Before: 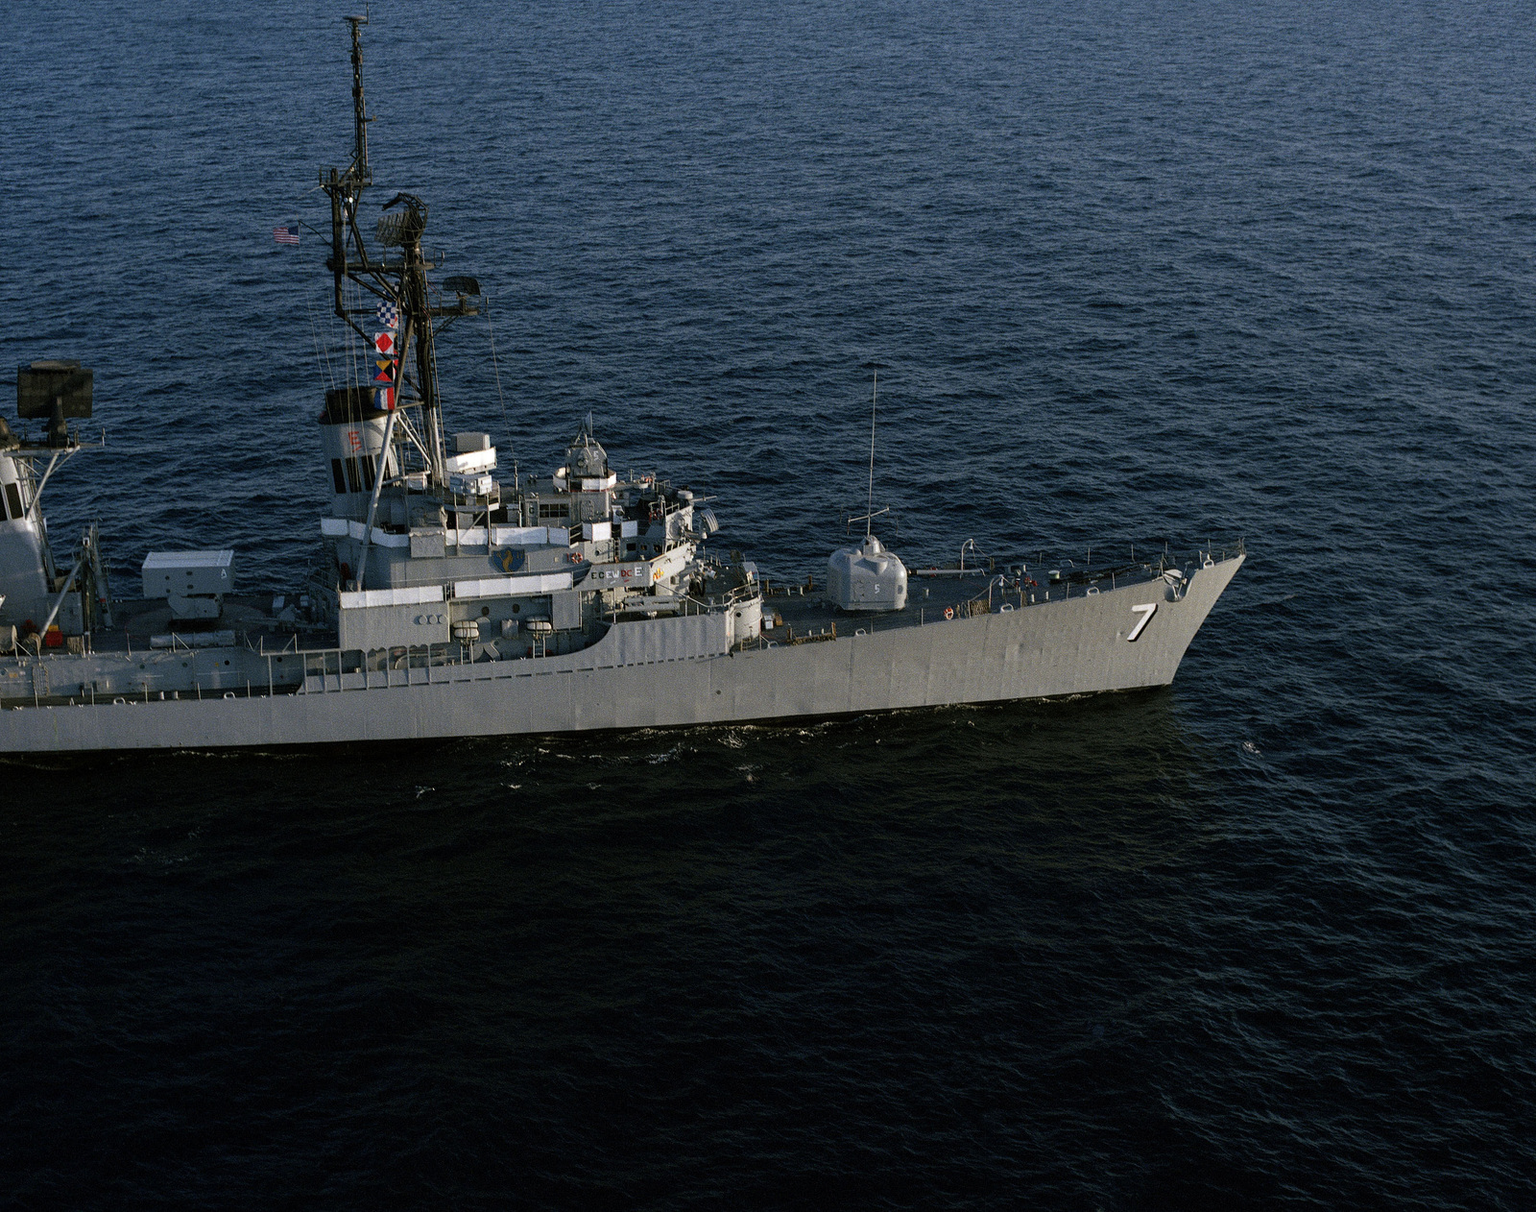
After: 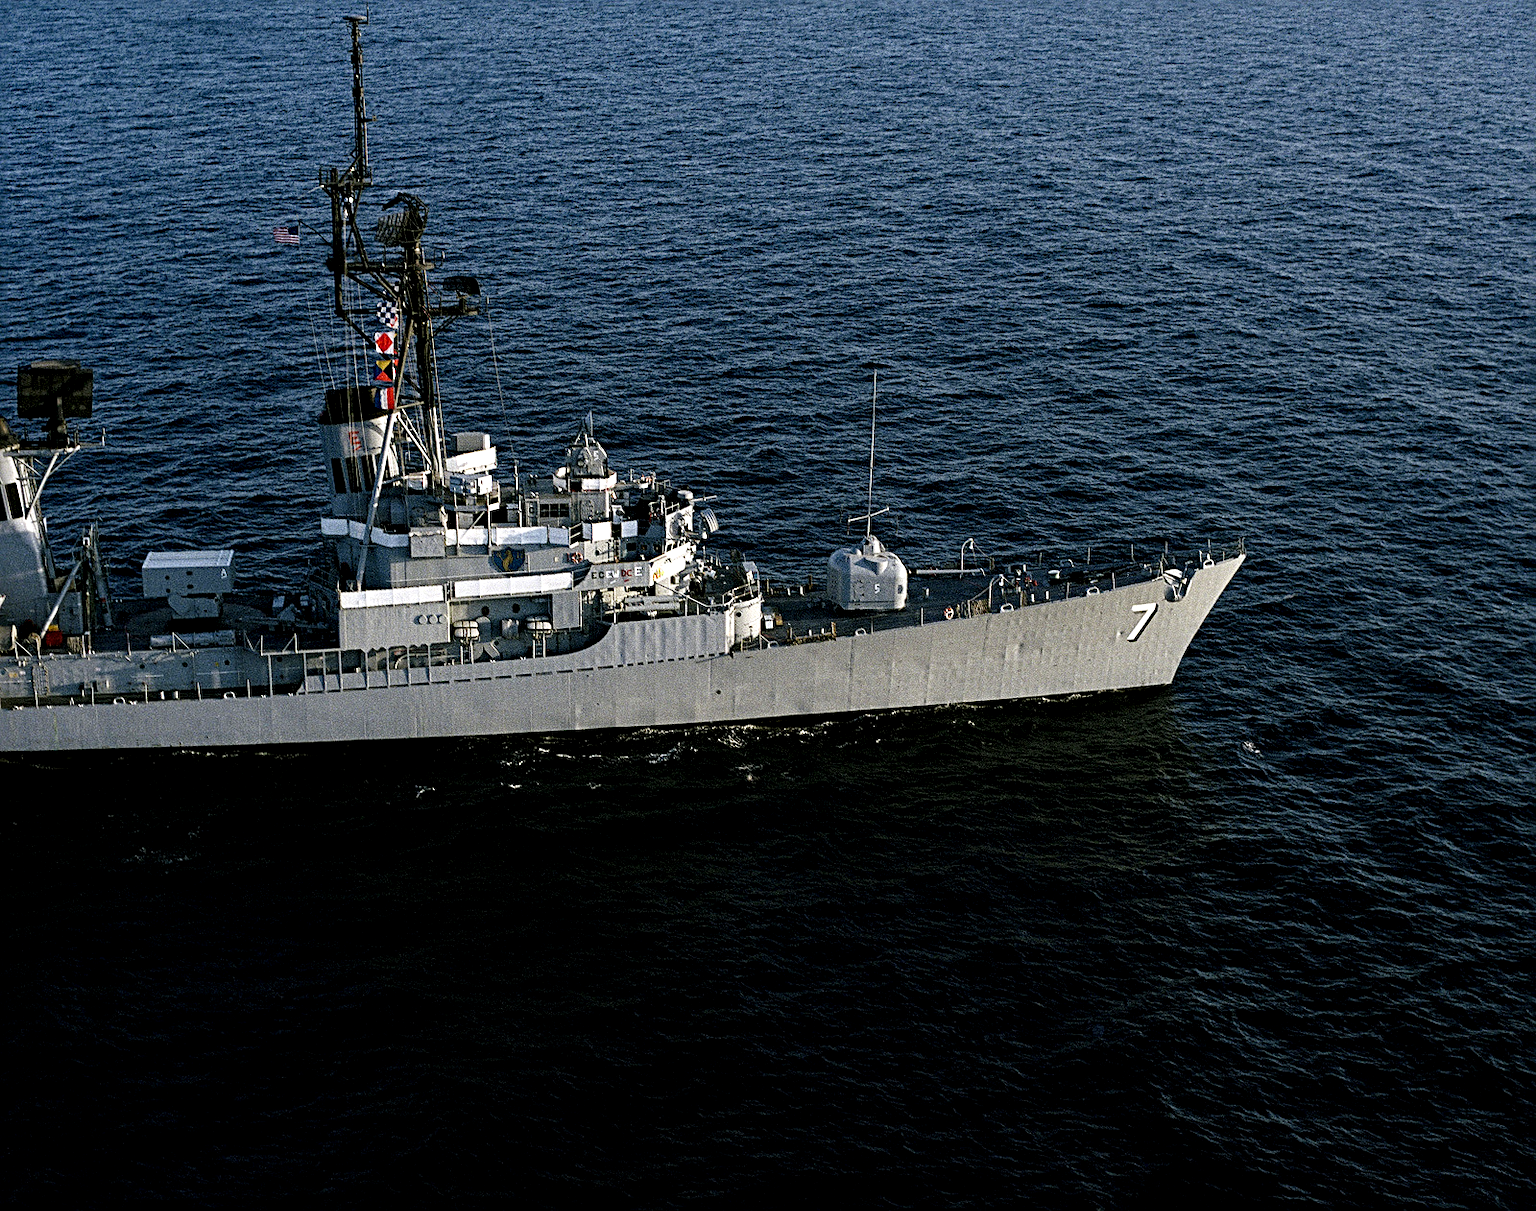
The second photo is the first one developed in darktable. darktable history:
sharpen: radius 3.123
tone curve: curves: ch0 [(0, 0) (0.004, 0.001) (0.133, 0.112) (0.325, 0.362) (0.832, 0.893) (1, 1)], preserve colors none
color zones: curves: ch2 [(0, 0.5) (0.143, 0.517) (0.286, 0.571) (0.429, 0.522) (0.571, 0.5) (0.714, 0.5) (0.857, 0.5) (1, 0.5)]
local contrast: highlights 128%, shadows 141%, detail 140%, midtone range 0.259
